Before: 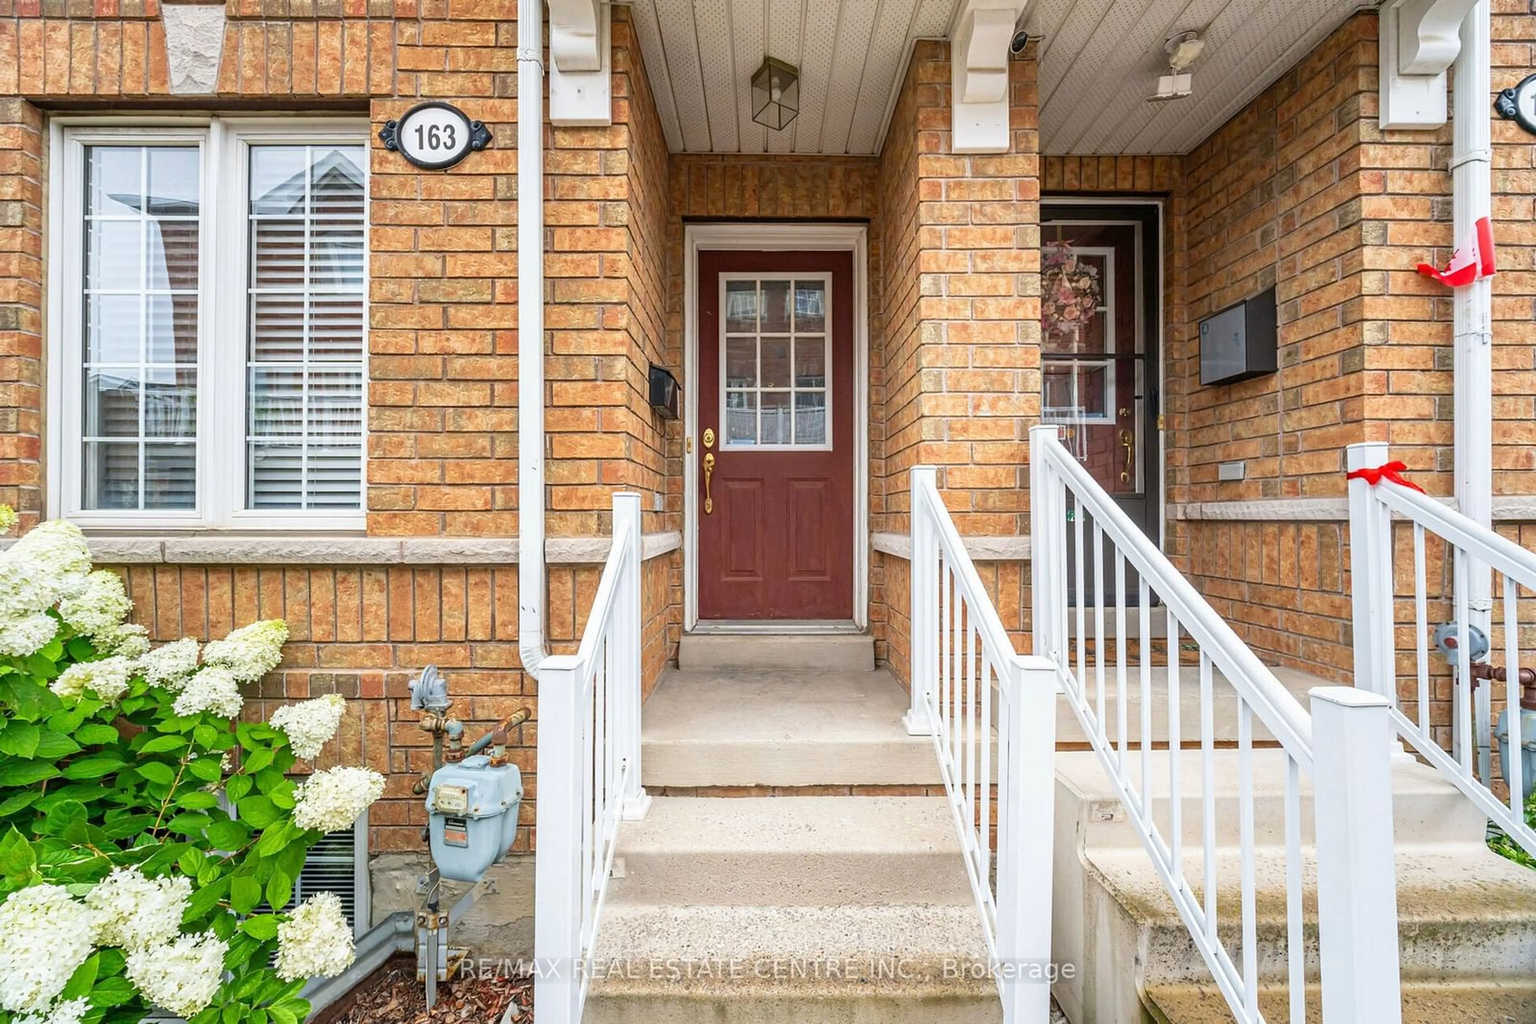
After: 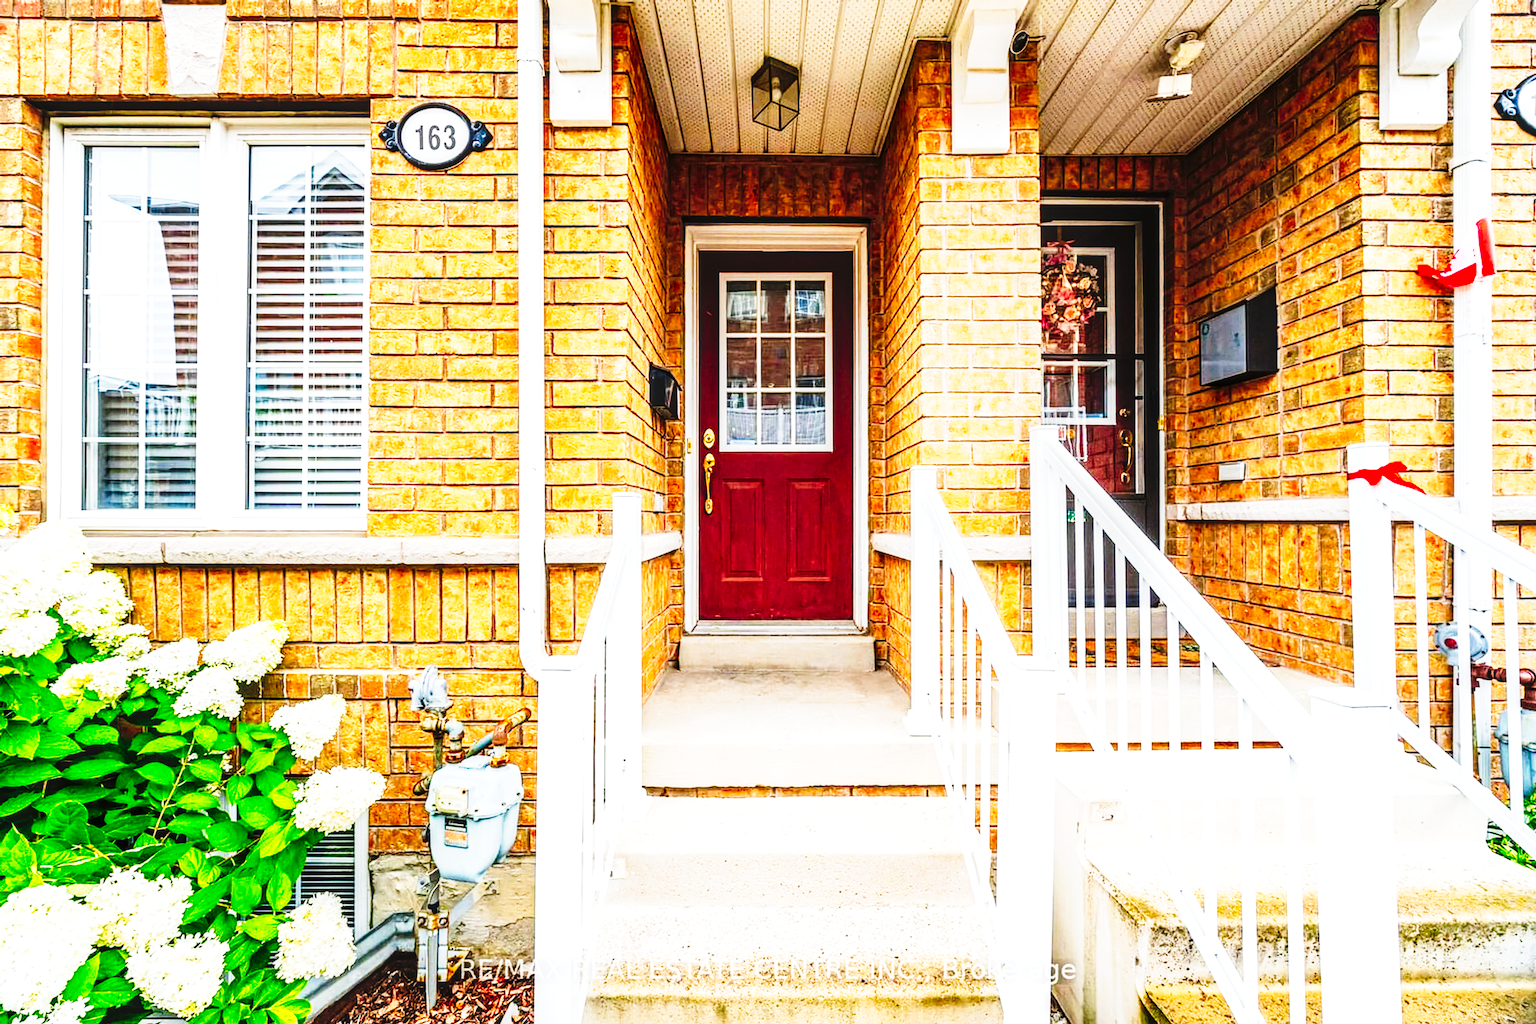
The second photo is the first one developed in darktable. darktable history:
exposure: black level correction 0.001, exposure 0.499 EV, compensate highlight preservation false
tone curve: curves: ch0 [(0, 0) (0.003, 0.005) (0.011, 0.008) (0.025, 0.01) (0.044, 0.014) (0.069, 0.017) (0.1, 0.022) (0.136, 0.028) (0.177, 0.037) (0.224, 0.049) (0.277, 0.091) (0.335, 0.168) (0.399, 0.292) (0.468, 0.463) (0.543, 0.637) (0.623, 0.792) (0.709, 0.903) (0.801, 0.963) (0.898, 0.985) (1, 1)], preserve colors none
contrast brightness saturation: saturation 0.178
local contrast: on, module defaults
